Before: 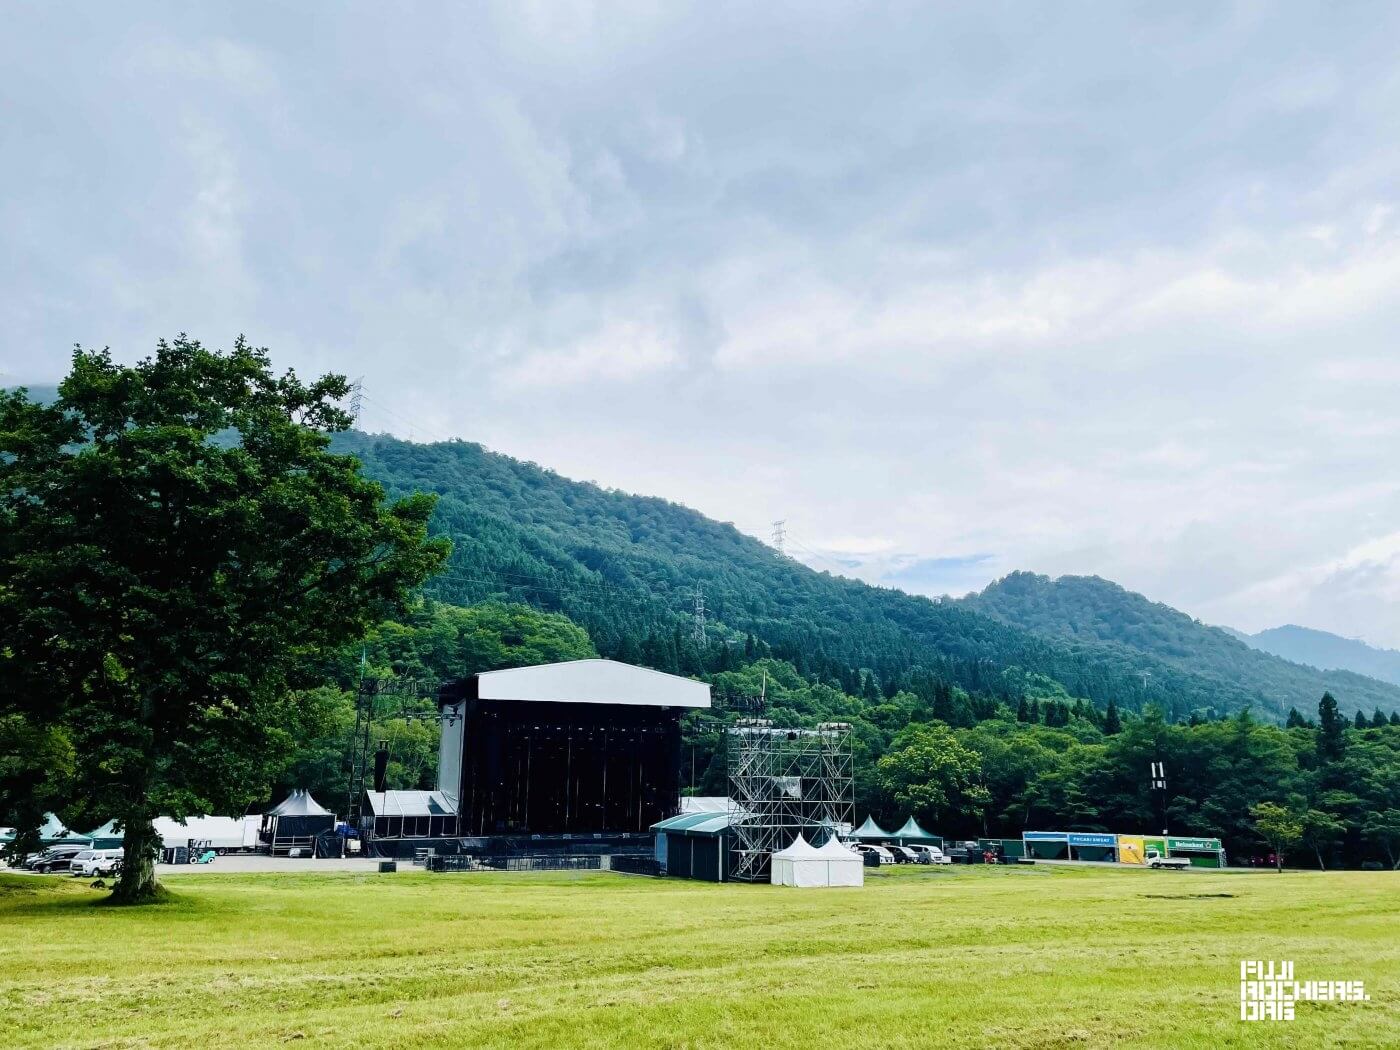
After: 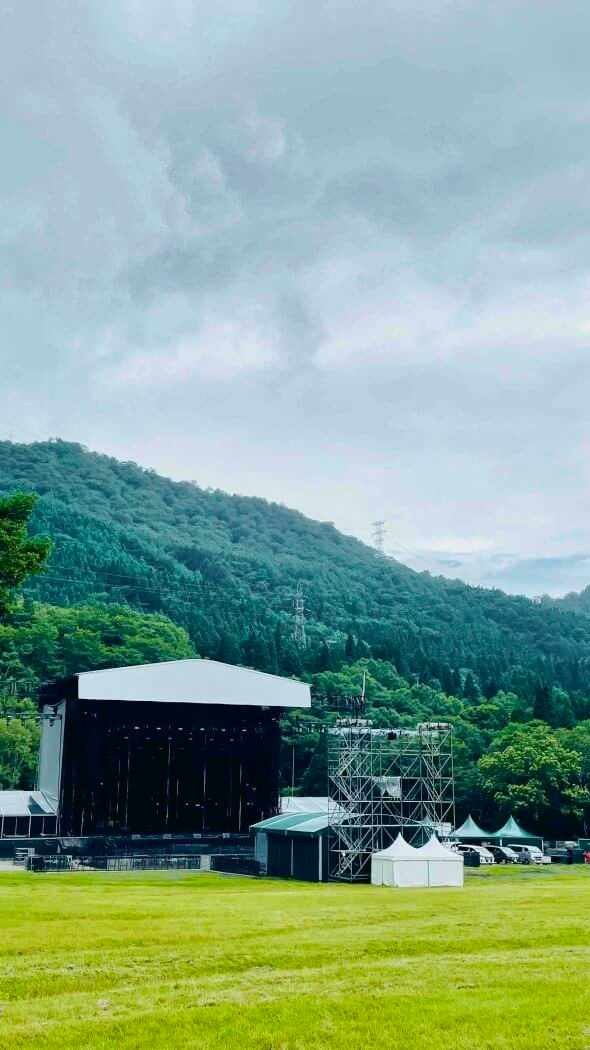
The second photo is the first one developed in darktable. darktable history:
crop: left 28.583%, right 29.231%
tone curve: curves: ch0 [(0, 0.003) (0.056, 0.041) (0.211, 0.187) (0.482, 0.519) (0.836, 0.864) (0.997, 0.984)]; ch1 [(0, 0) (0.276, 0.206) (0.393, 0.364) (0.482, 0.471) (0.506, 0.5) (0.523, 0.523) (0.572, 0.604) (0.635, 0.665) (0.695, 0.759) (1, 1)]; ch2 [(0, 0) (0.438, 0.456) (0.473, 0.47) (0.503, 0.503) (0.536, 0.527) (0.562, 0.584) (0.612, 0.61) (0.679, 0.72) (1, 1)], color space Lab, independent channels, preserve colors none
shadows and highlights: on, module defaults
